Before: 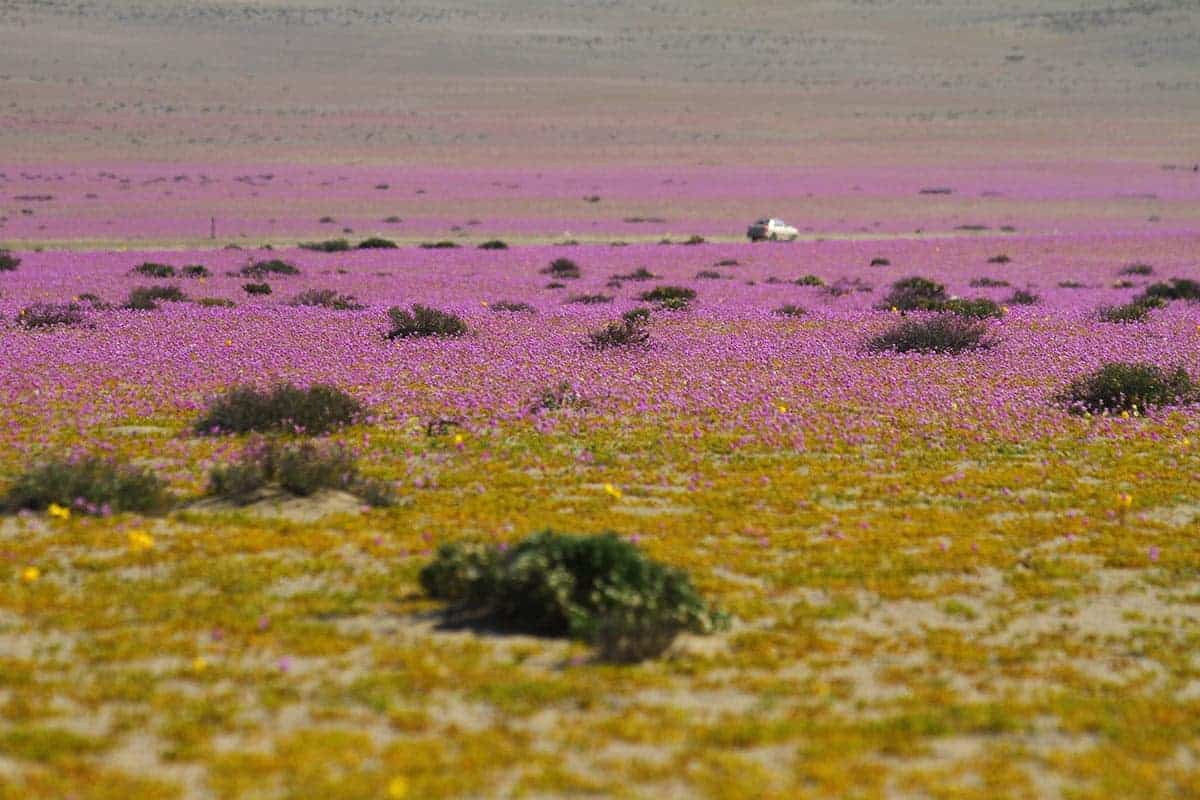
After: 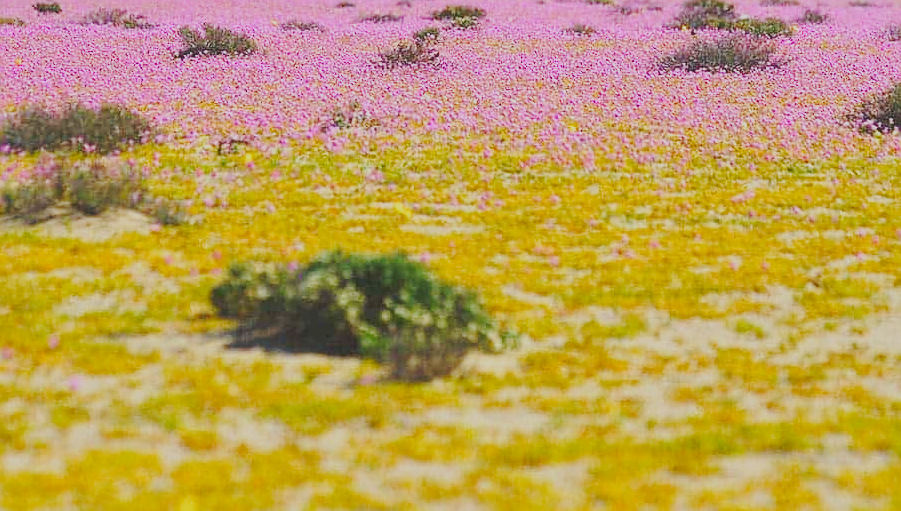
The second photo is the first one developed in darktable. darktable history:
crop and rotate: left 17.503%, top 35.162%, right 7.372%, bottom 0.909%
sharpen: on, module defaults
contrast brightness saturation: contrast -0.281
base curve: curves: ch0 [(0, 0) (0.025, 0.046) (0.112, 0.277) (0.467, 0.74) (0.814, 0.929) (1, 0.942)], preserve colors none
exposure: exposure 0.44 EV, compensate highlight preservation false
shadows and highlights: shadows 24.87, highlights -25.36, highlights color adjustment 0.273%
